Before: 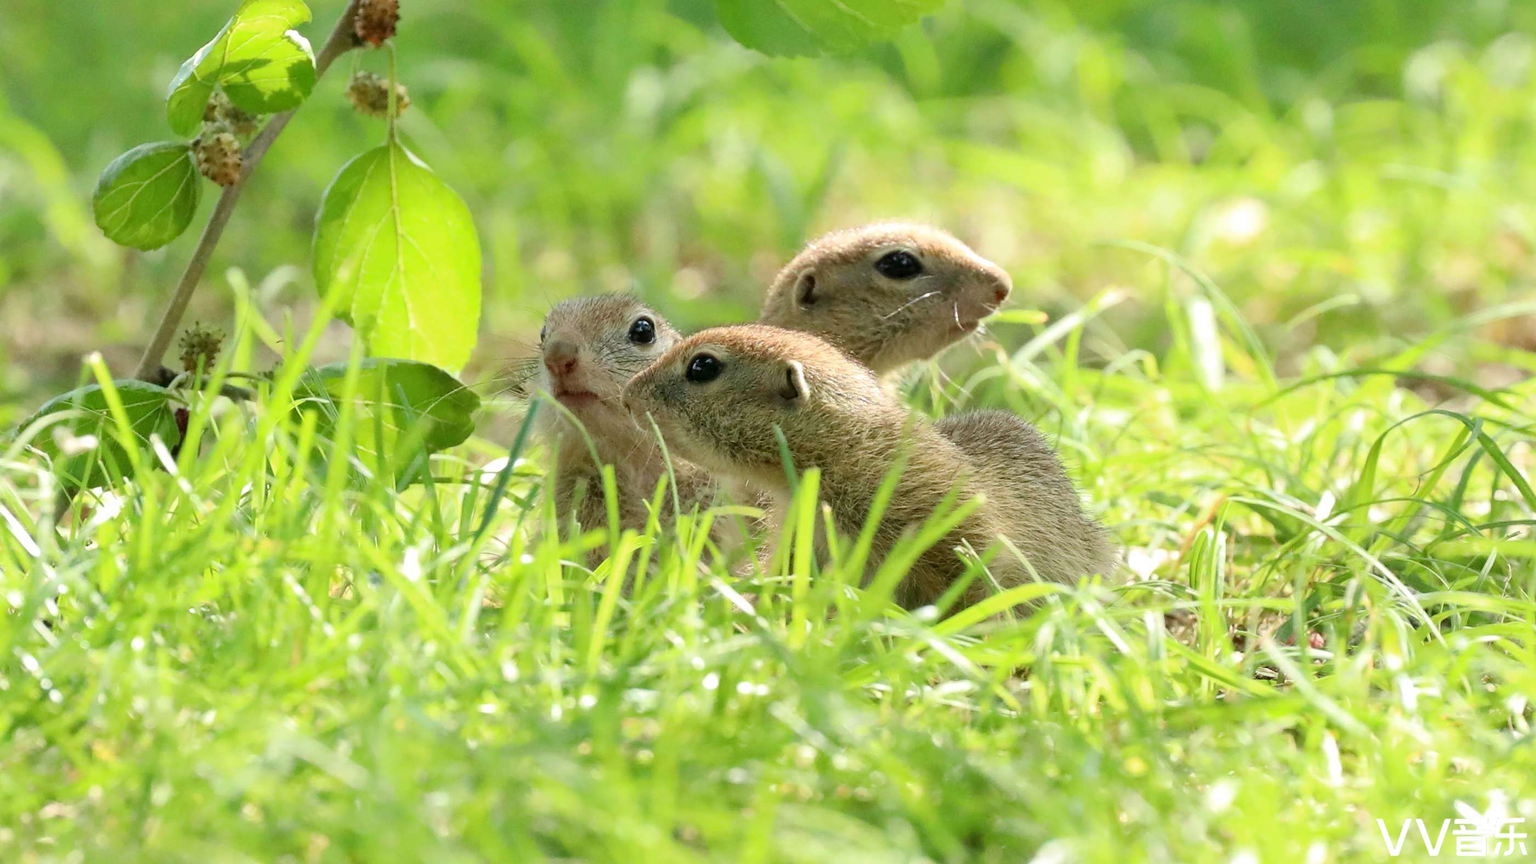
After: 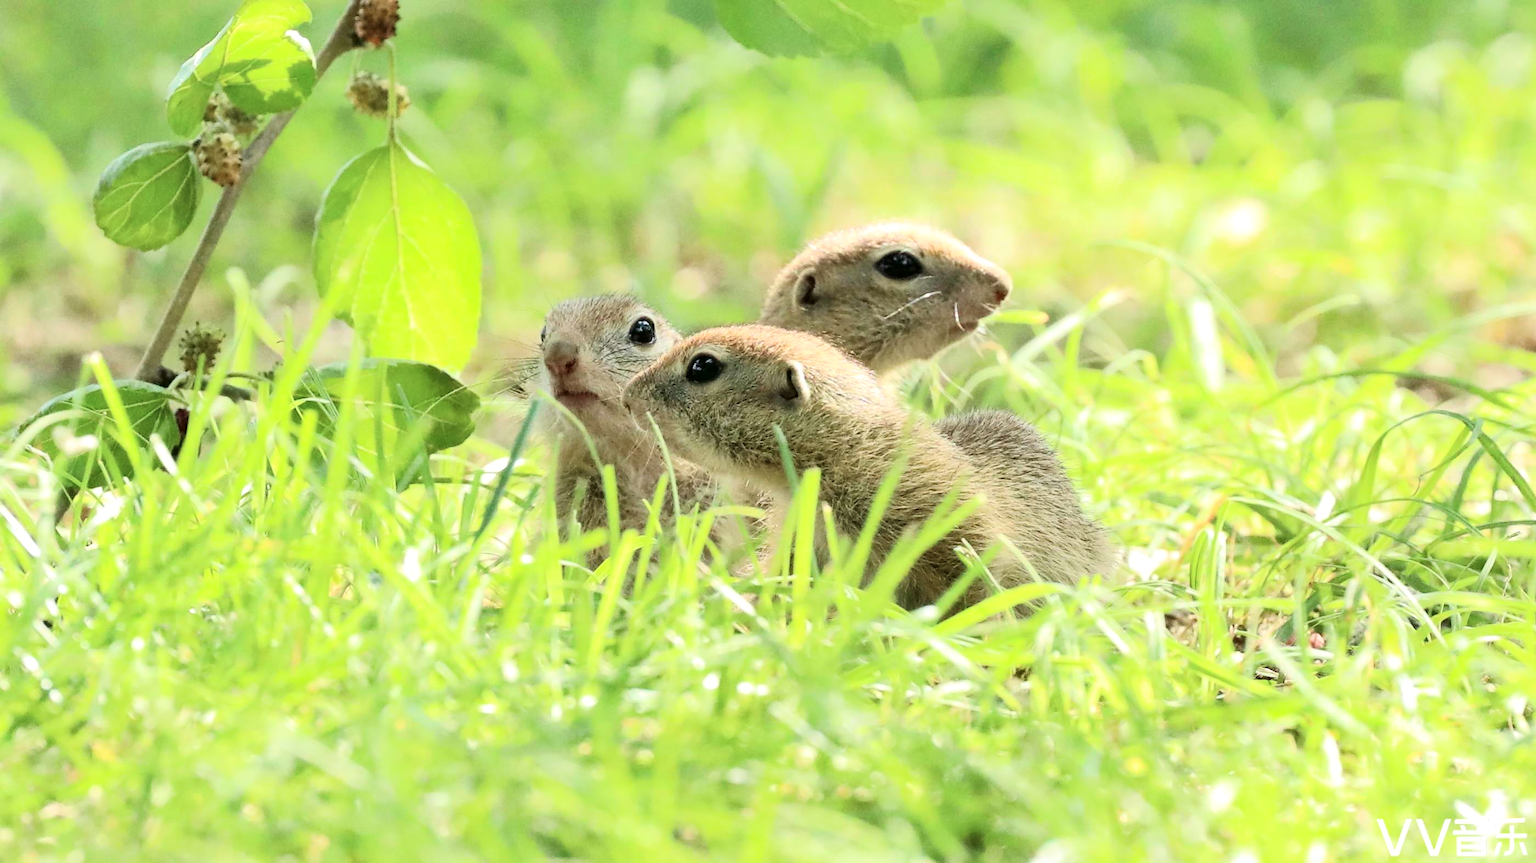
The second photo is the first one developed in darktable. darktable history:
exposure: black level correction -0.005, exposure 0.057 EV, compensate highlight preservation false
shadows and highlights: shadows 36.7, highlights -27.29, soften with gaussian
tone curve: curves: ch0 [(0, 0) (0.082, 0.02) (0.129, 0.078) (0.275, 0.301) (0.67, 0.809) (1, 1)], color space Lab, independent channels, preserve colors none
